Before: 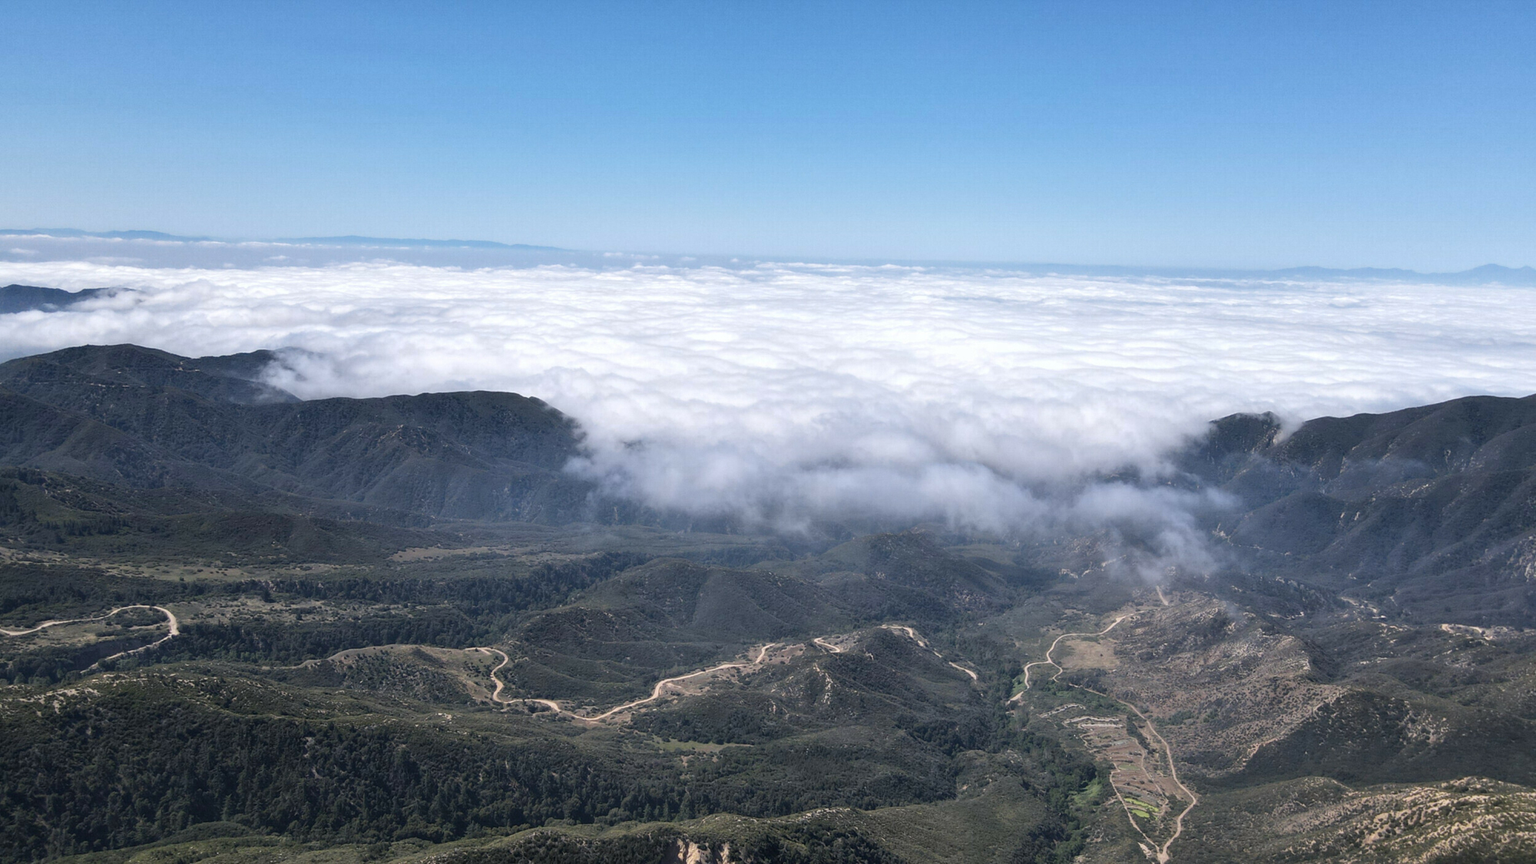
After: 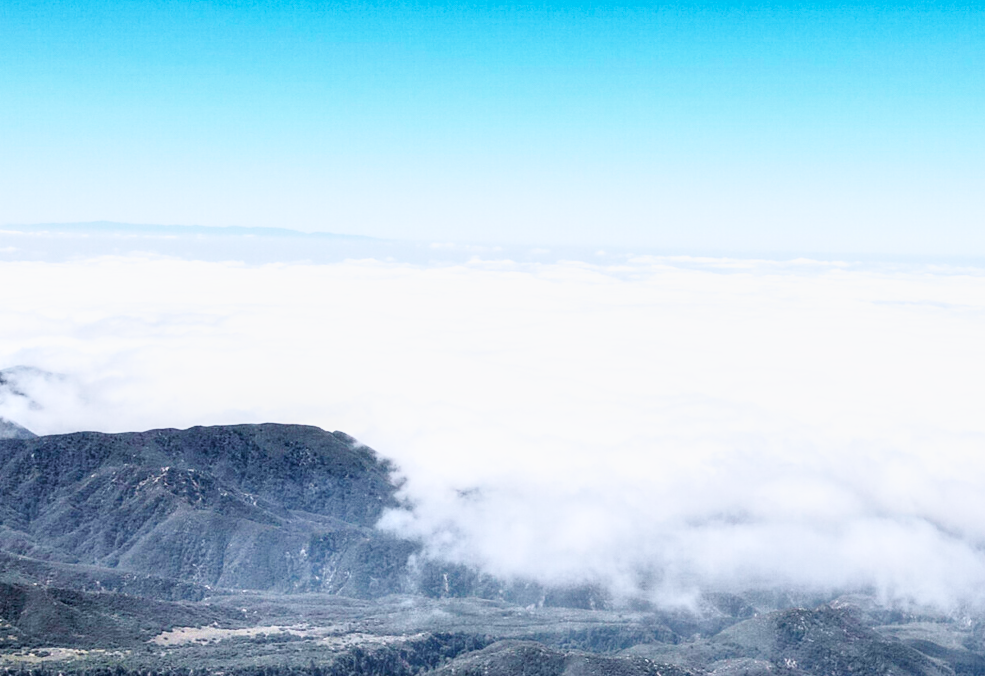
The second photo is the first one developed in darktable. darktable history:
crop: left 17.835%, top 7.675%, right 32.881%, bottom 32.213%
local contrast: detail 150%
base curve: curves: ch0 [(0, 0.003) (0.001, 0.002) (0.006, 0.004) (0.02, 0.022) (0.048, 0.086) (0.094, 0.234) (0.162, 0.431) (0.258, 0.629) (0.385, 0.8) (0.548, 0.918) (0.751, 0.988) (1, 1)], preserve colors none
graduated density: density 2.02 EV, hardness 44%, rotation 0.374°, offset 8.21, hue 208.8°, saturation 97%
tone curve: curves: ch0 [(0.013, 0) (0.061, 0.059) (0.239, 0.256) (0.502, 0.501) (0.683, 0.676) (0.761, 0.773) (0.858, 0.858) (0.987, 0.945)]; ch1 [(0, 0) (0.172, 0.123) (0.304, 0.267) (0.414, 0.395) (0.472, 0.473) (0.502, 0.502) (0.521, 0.528) (0.583, 0.595) (0.654, 0.673) (0.728, 0.761) (1, 1)]; ch2 [(0, 0) (0.411, 0.424) (0.485, 0.476) (0.502, 0.501) (0.553, 0.557) (0.57, 0.576) (1, 1)], color space Lab, independent channels, preserve colors none
